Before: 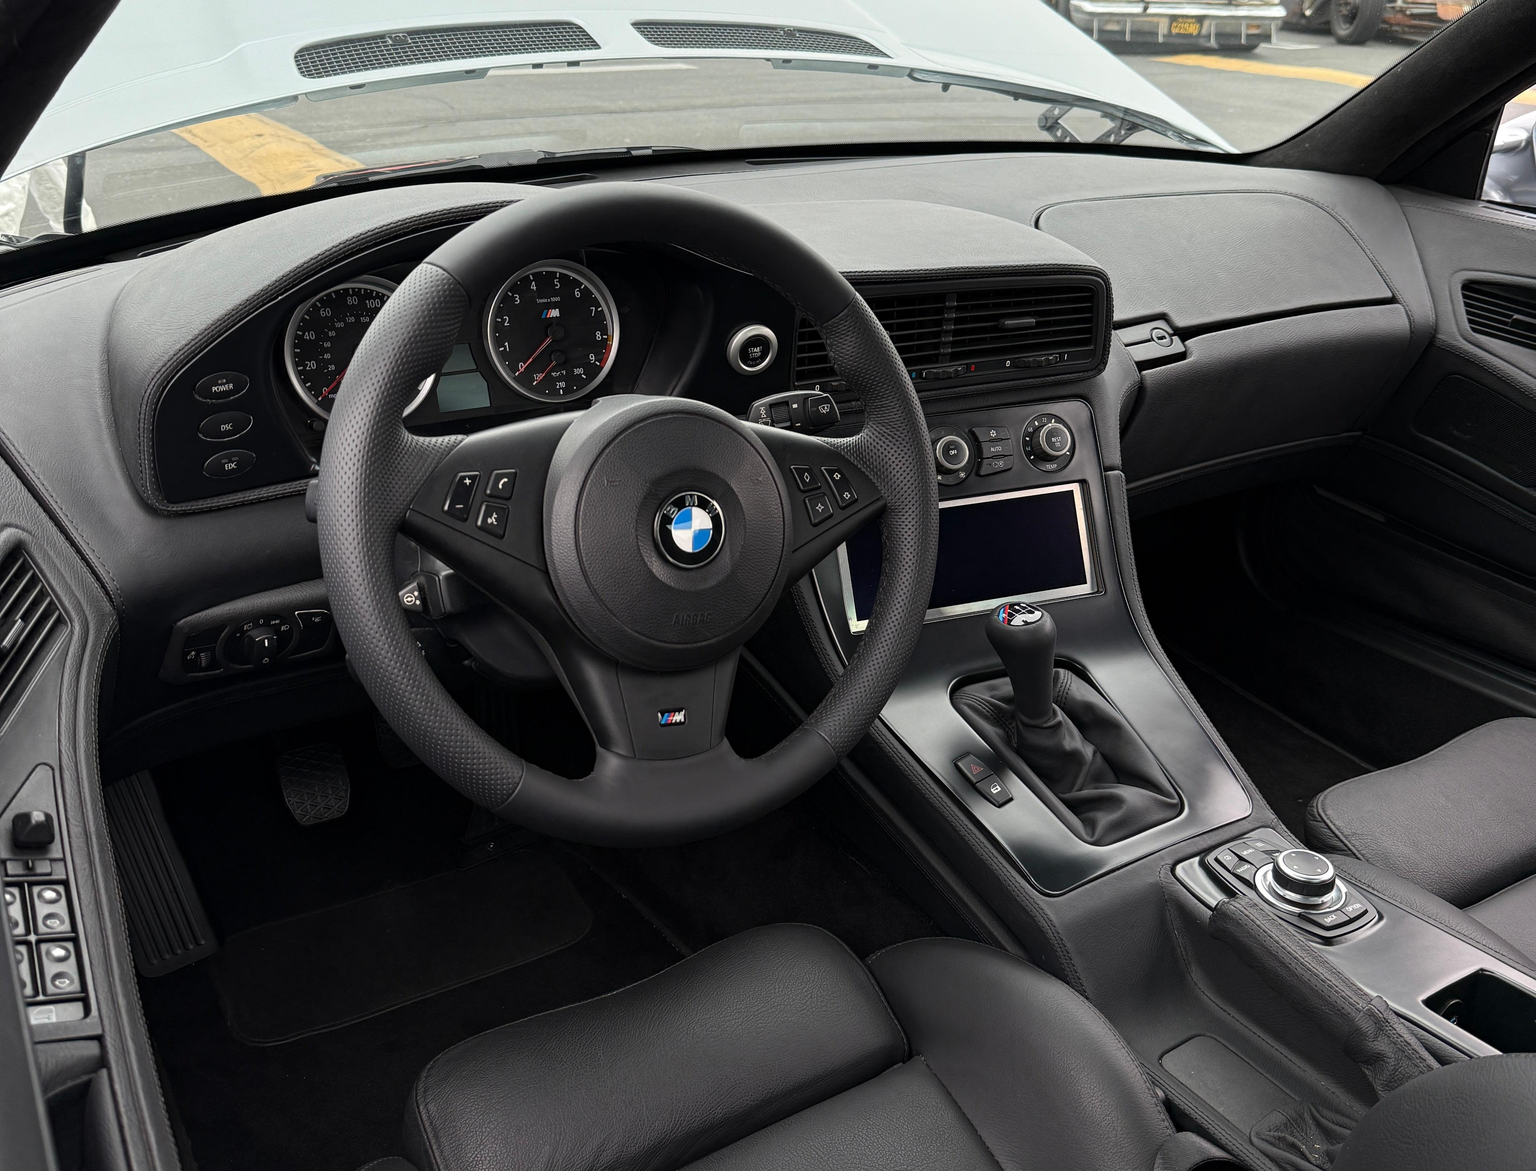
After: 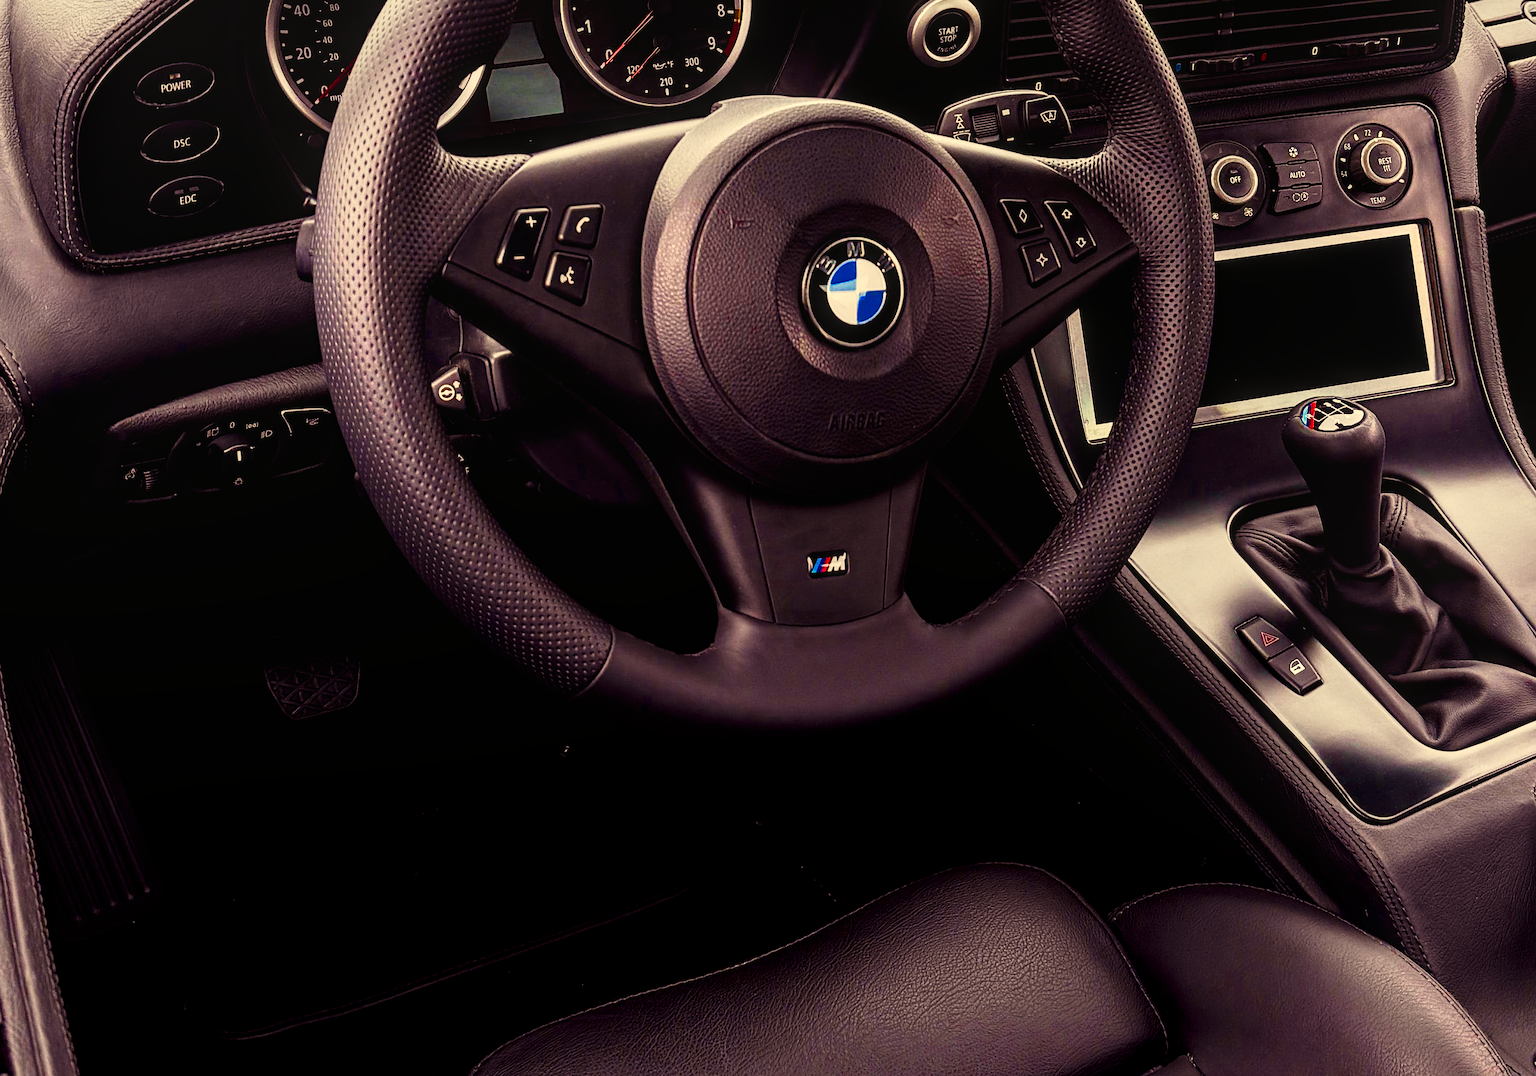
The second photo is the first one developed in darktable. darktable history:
exposure: exposure 0.256 EV, compensate exposure bias true, compensate highlight preservation false
color correction: highlights a* 2.5, highlights b* 22.98
local contrast: on, module defaults
crop: left 6.627%, top 28.084%, right 24.164%, bottom 8.443%
tone curve: curves: ch0 [(0.016, 0.011) (0.084, 0.026) (0.469, 0.508) (0.721, 0.862) (1, 1)], preserve colors none
color balance rgb: power › luminance -7.646%, power › chroma 1.365%, power › hue 330.29°, linear chroma grading › global chroma 15.43%, perceptual saturation grading › global saturation 34.617%, perceptual saturation grading › highlights -29.836%, perceptual saturation grading › shadows 34.588%, global vibrance 16.689%, saturation formula JzAzBz (2021)
sharpen: amount 0.208
